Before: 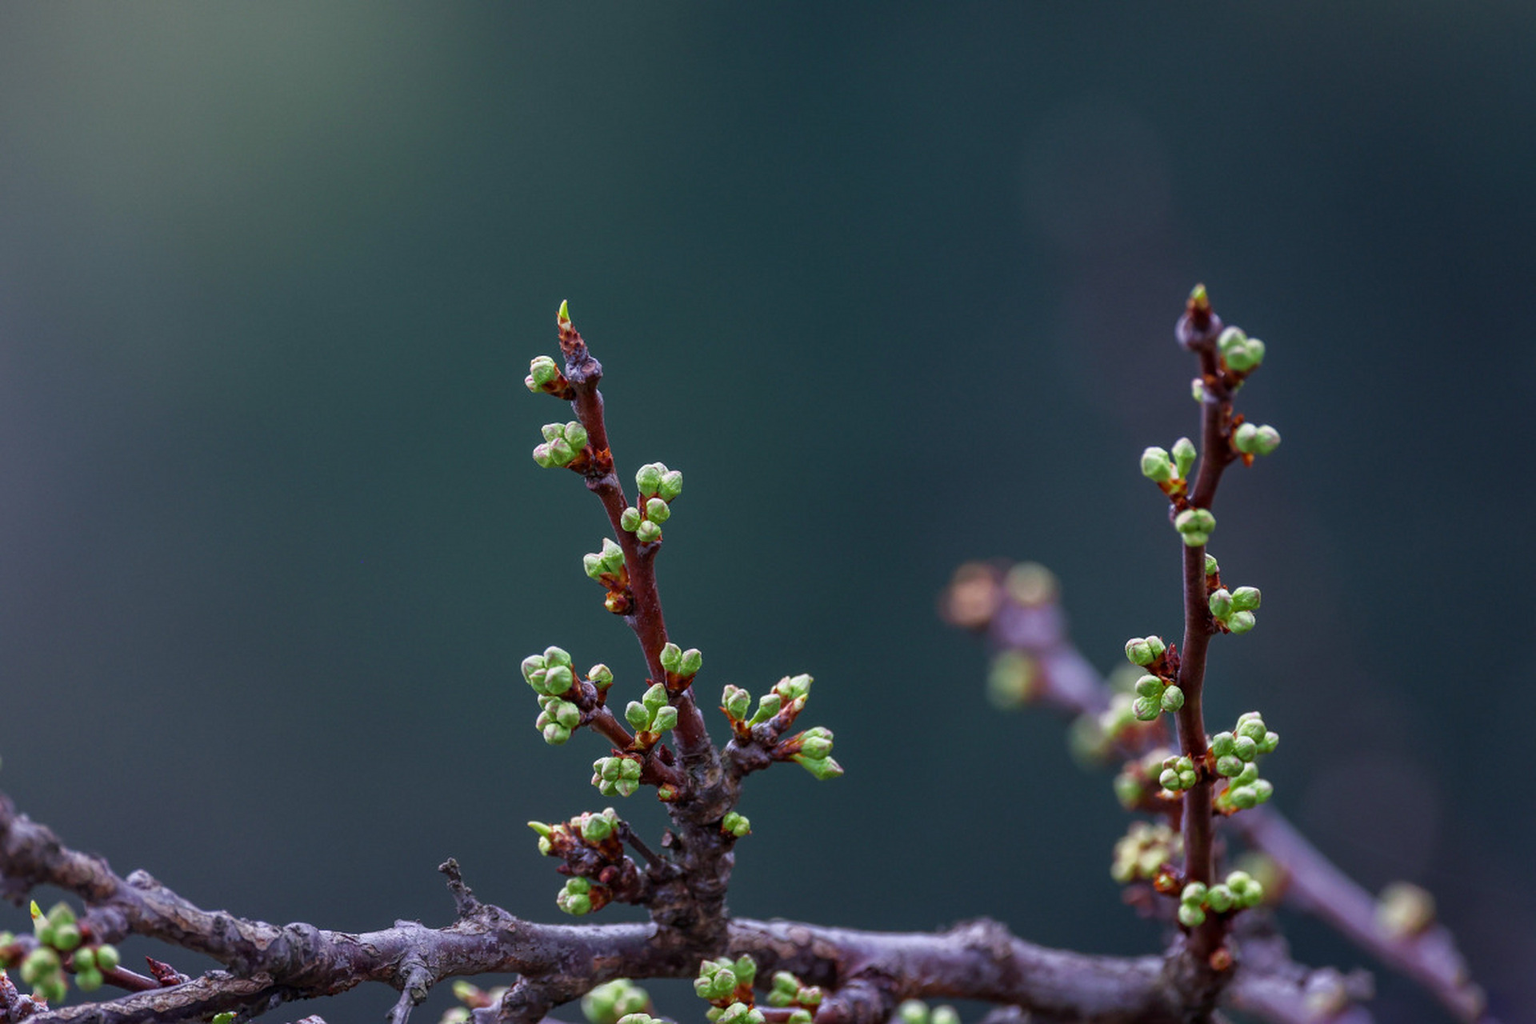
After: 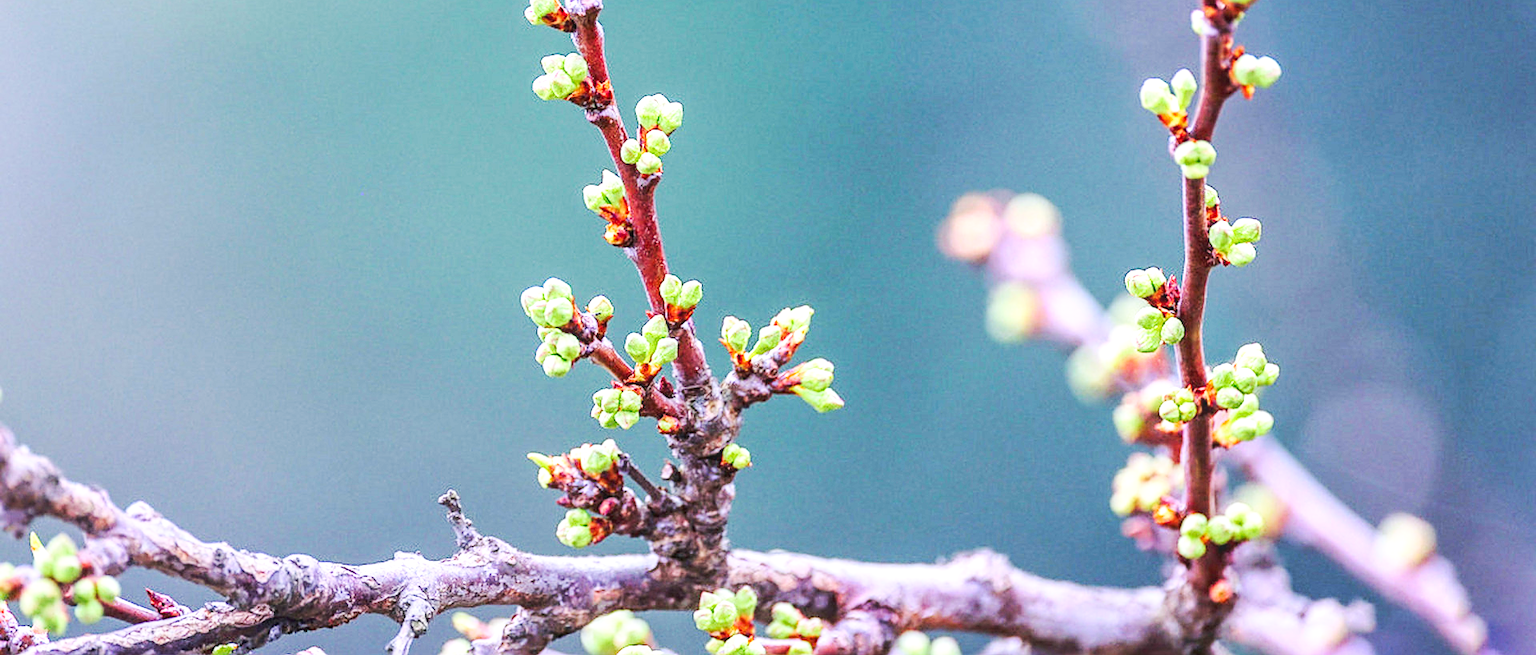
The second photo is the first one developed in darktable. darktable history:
crop and rotate: top 35.985%
sharpen: on, module defaults
exposure: exposure 1.137 EV, compensate highlight preservation false
base curve: curves: ch0 [(0, 0.007) (0.028, 0.063) (0.121, 0.311) (0.46, 0.743) (0.859, 0.957) (1, 1)], preserve colors none
shadows and highlights: shadows 3.03, highlights -18.29, soften with gaussian
tone curve: curves: ch0 [(0, 0.012) (0.093, 0.11) (0.345, 0.425) (0.457, 0.562) (0.628, 0.738) (0.839, 0.909) (0.998, 0.978)]; ch1 [(0, 0) (0.437, 0.408) (0.472, 0.47) (0.502, 0.497) (0.527, 0.523) (0.568, 0.577) (0.62, 0.66) (0.669, 0.748) (0.859, 0.899) (1, 1)]; ch2 [(0, 0) (0.33, 0.301) (0.421, 0.443) (0.473, 0.498) (0.509, 0.502) (0.535, 0.545) (0.549, 0.576) (0.644, 0.703) (1, 1)], color space Lab, linked channels, preserve colors none
local contrast: on, module defaults
